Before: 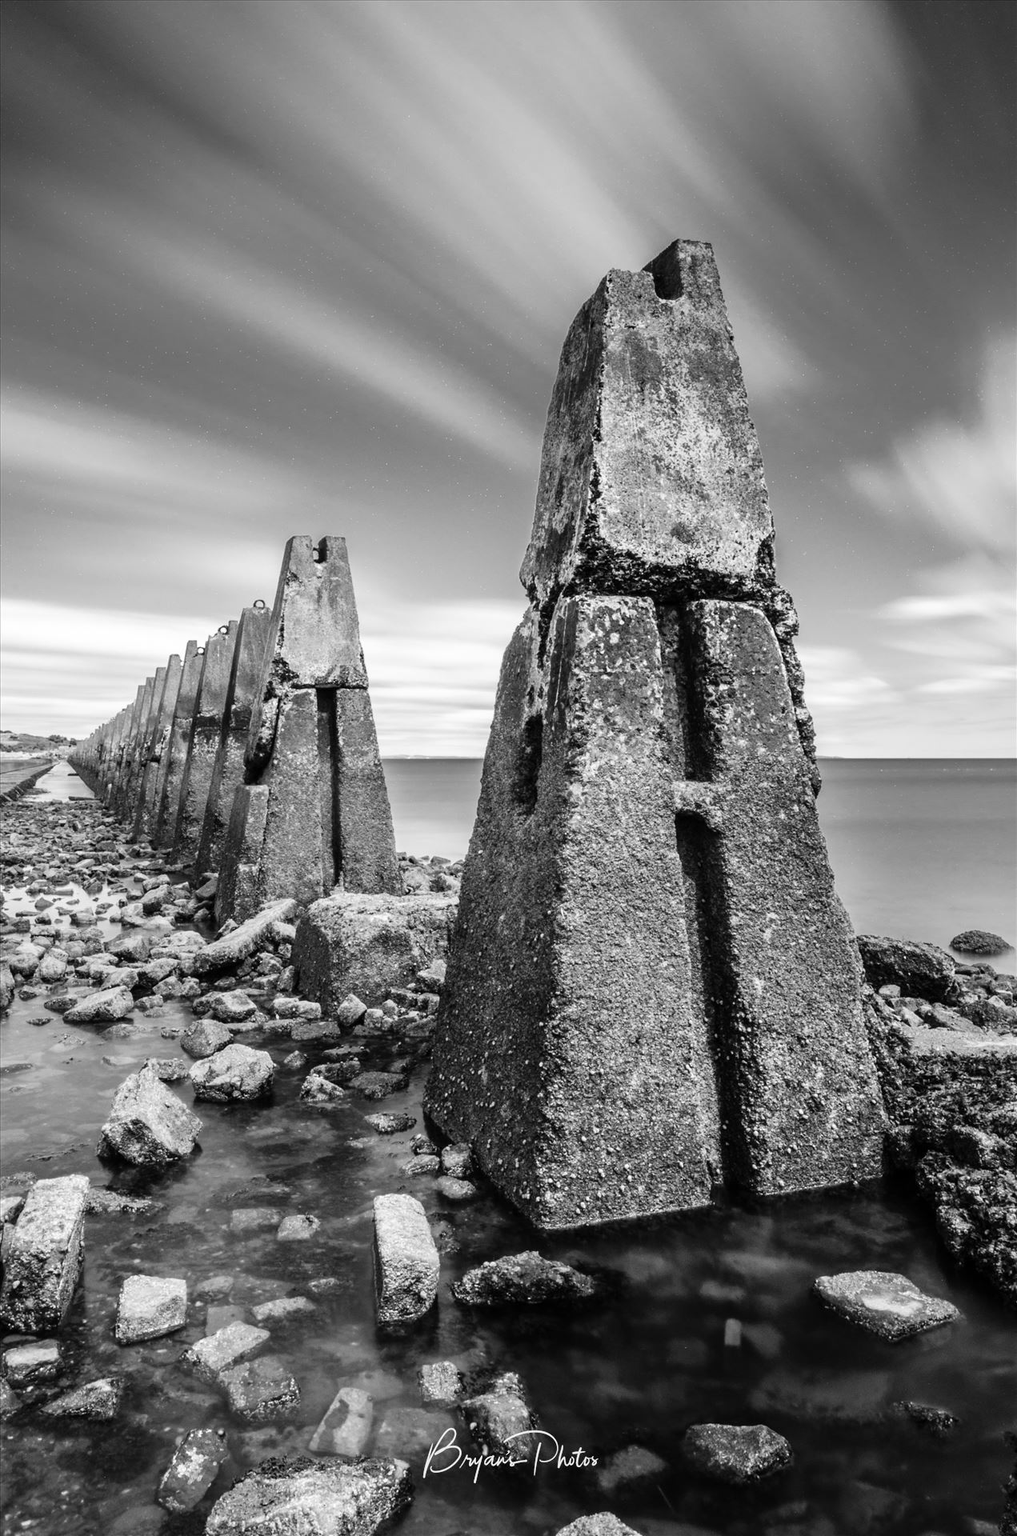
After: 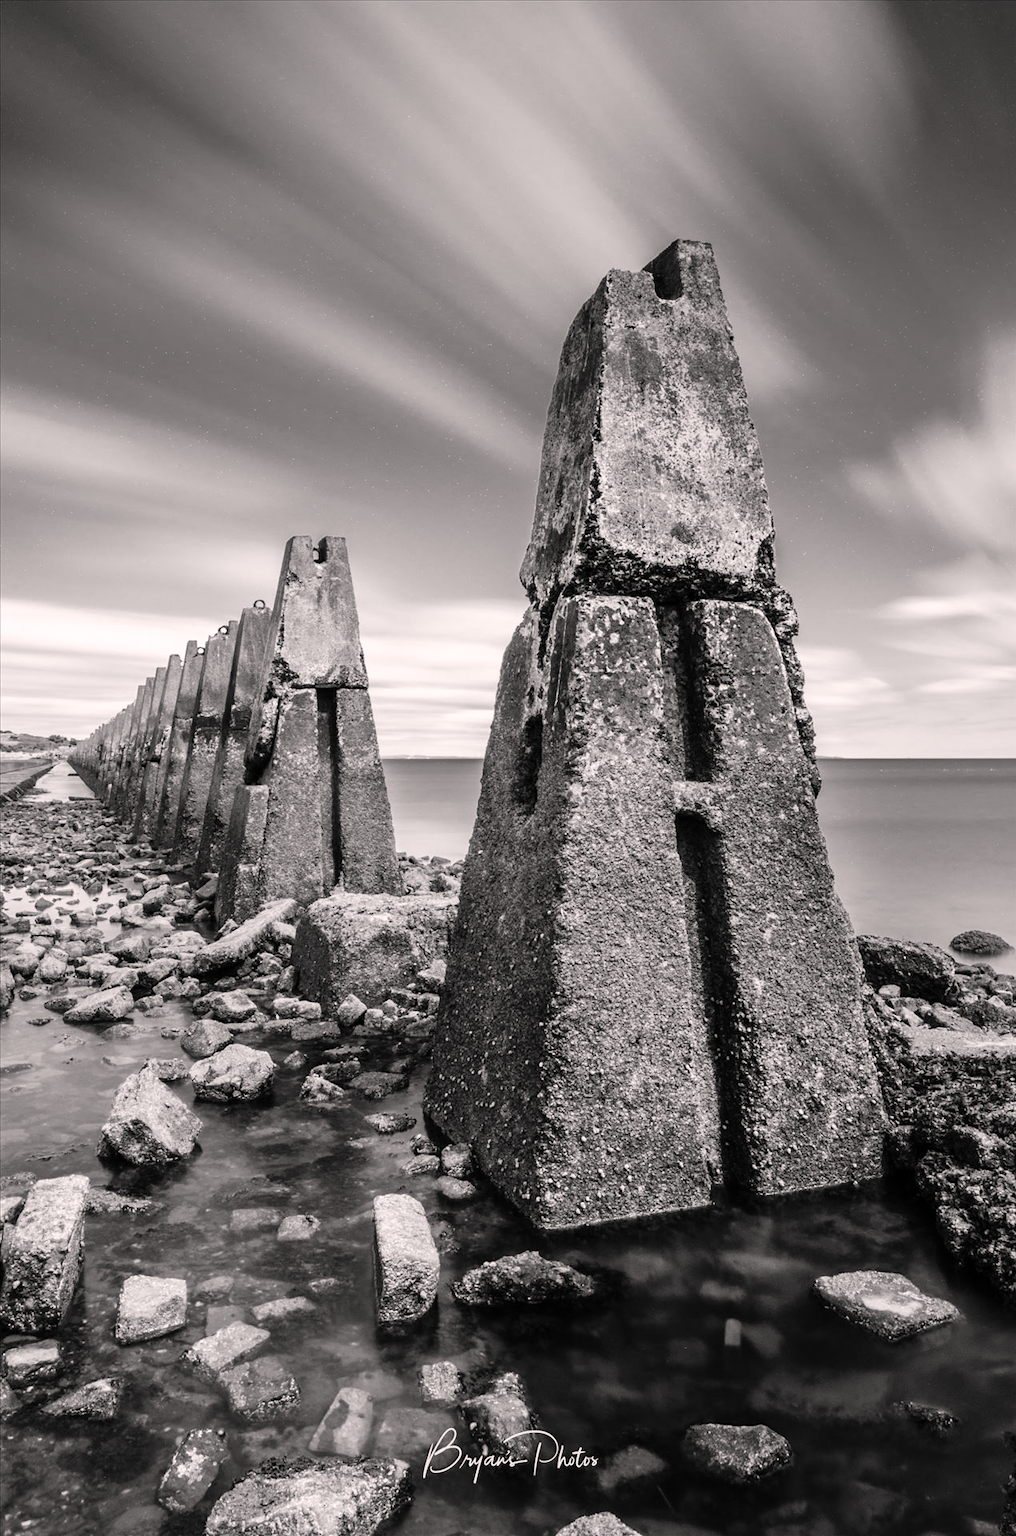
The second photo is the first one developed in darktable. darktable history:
color correction: highlights a* 3.4, highlights b* 1.81, saturation 1.2
